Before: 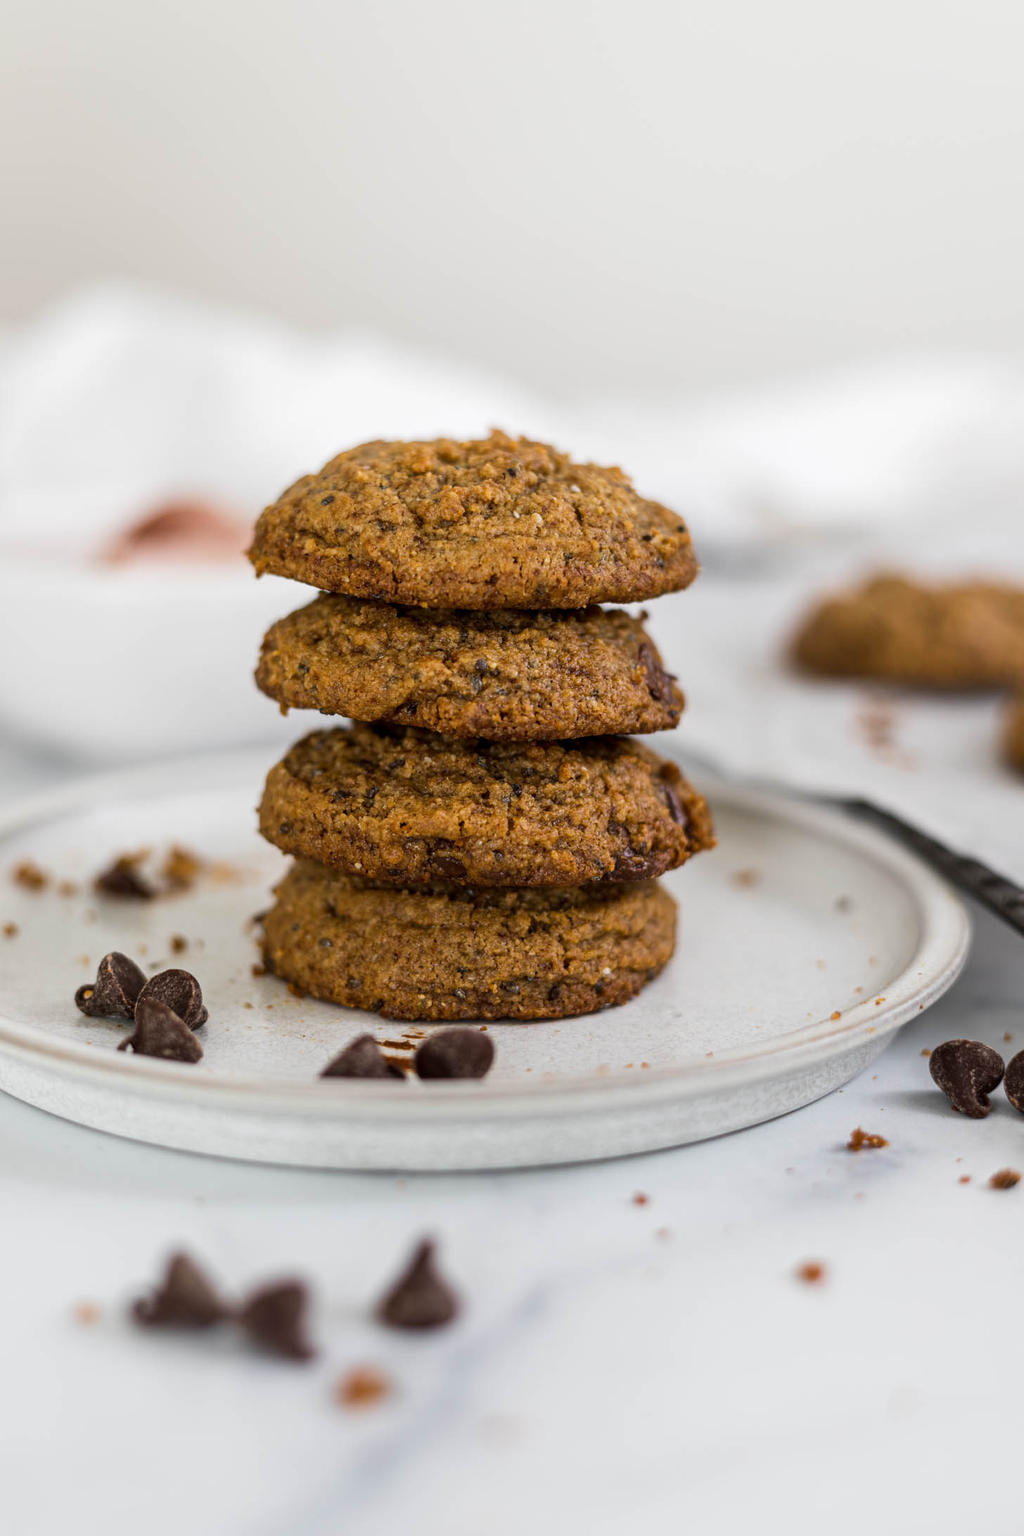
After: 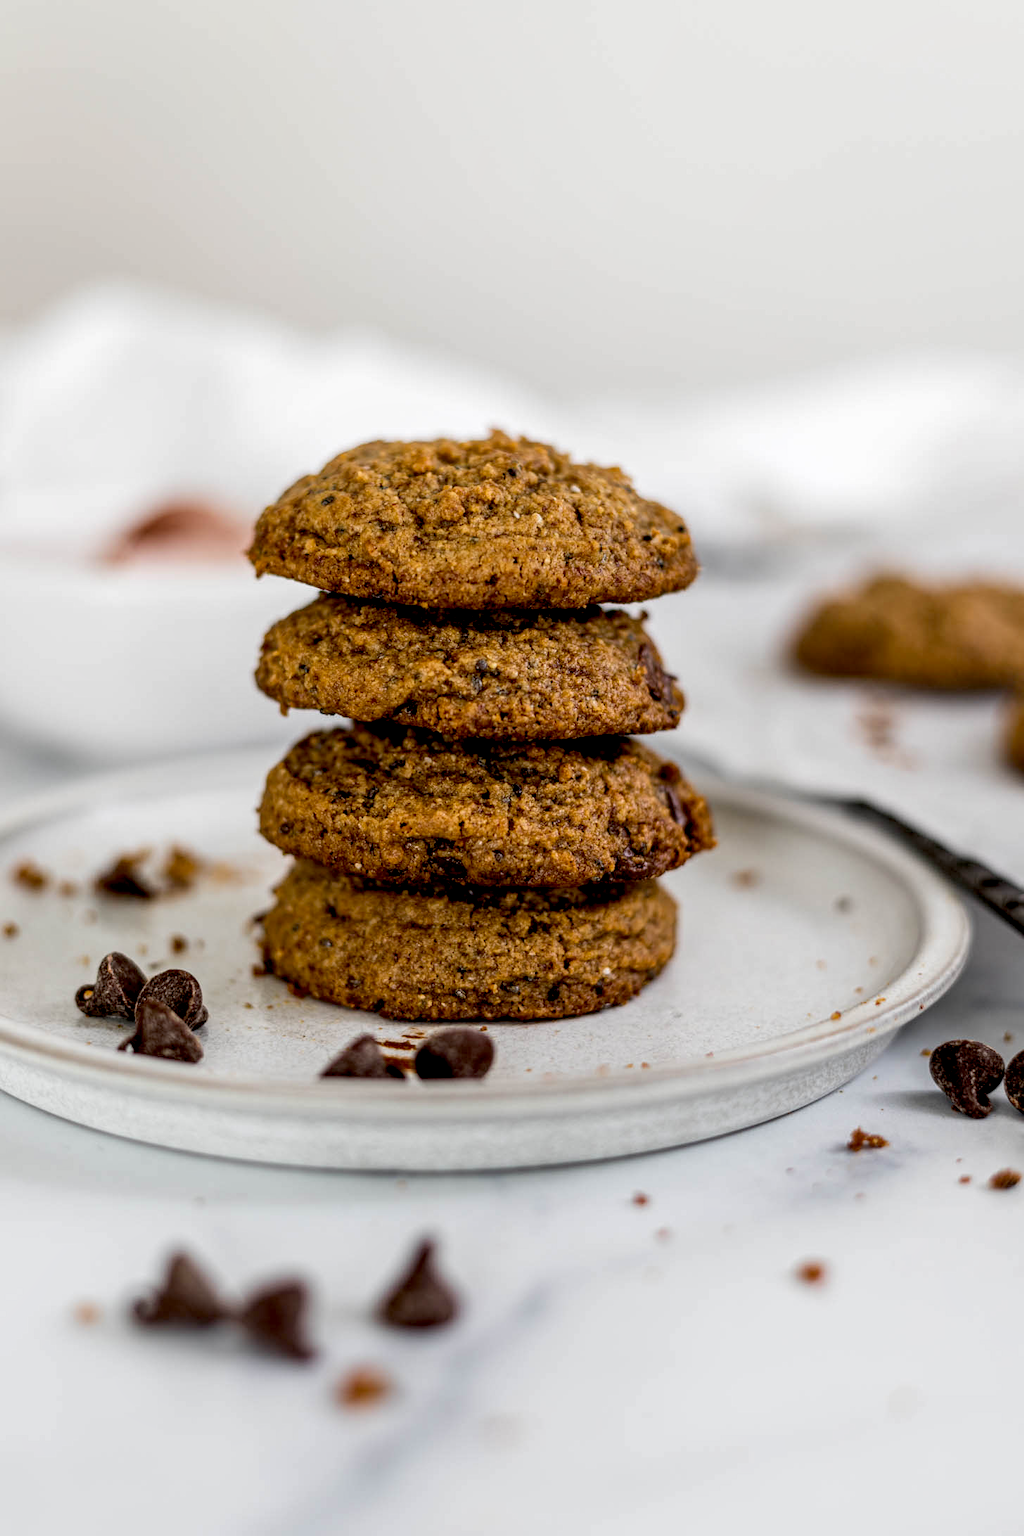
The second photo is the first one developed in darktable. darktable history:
exposure: black level correction 0.016, exposure -0.009 EV, compensate highlight preservation false
local contrast: detail 130%
